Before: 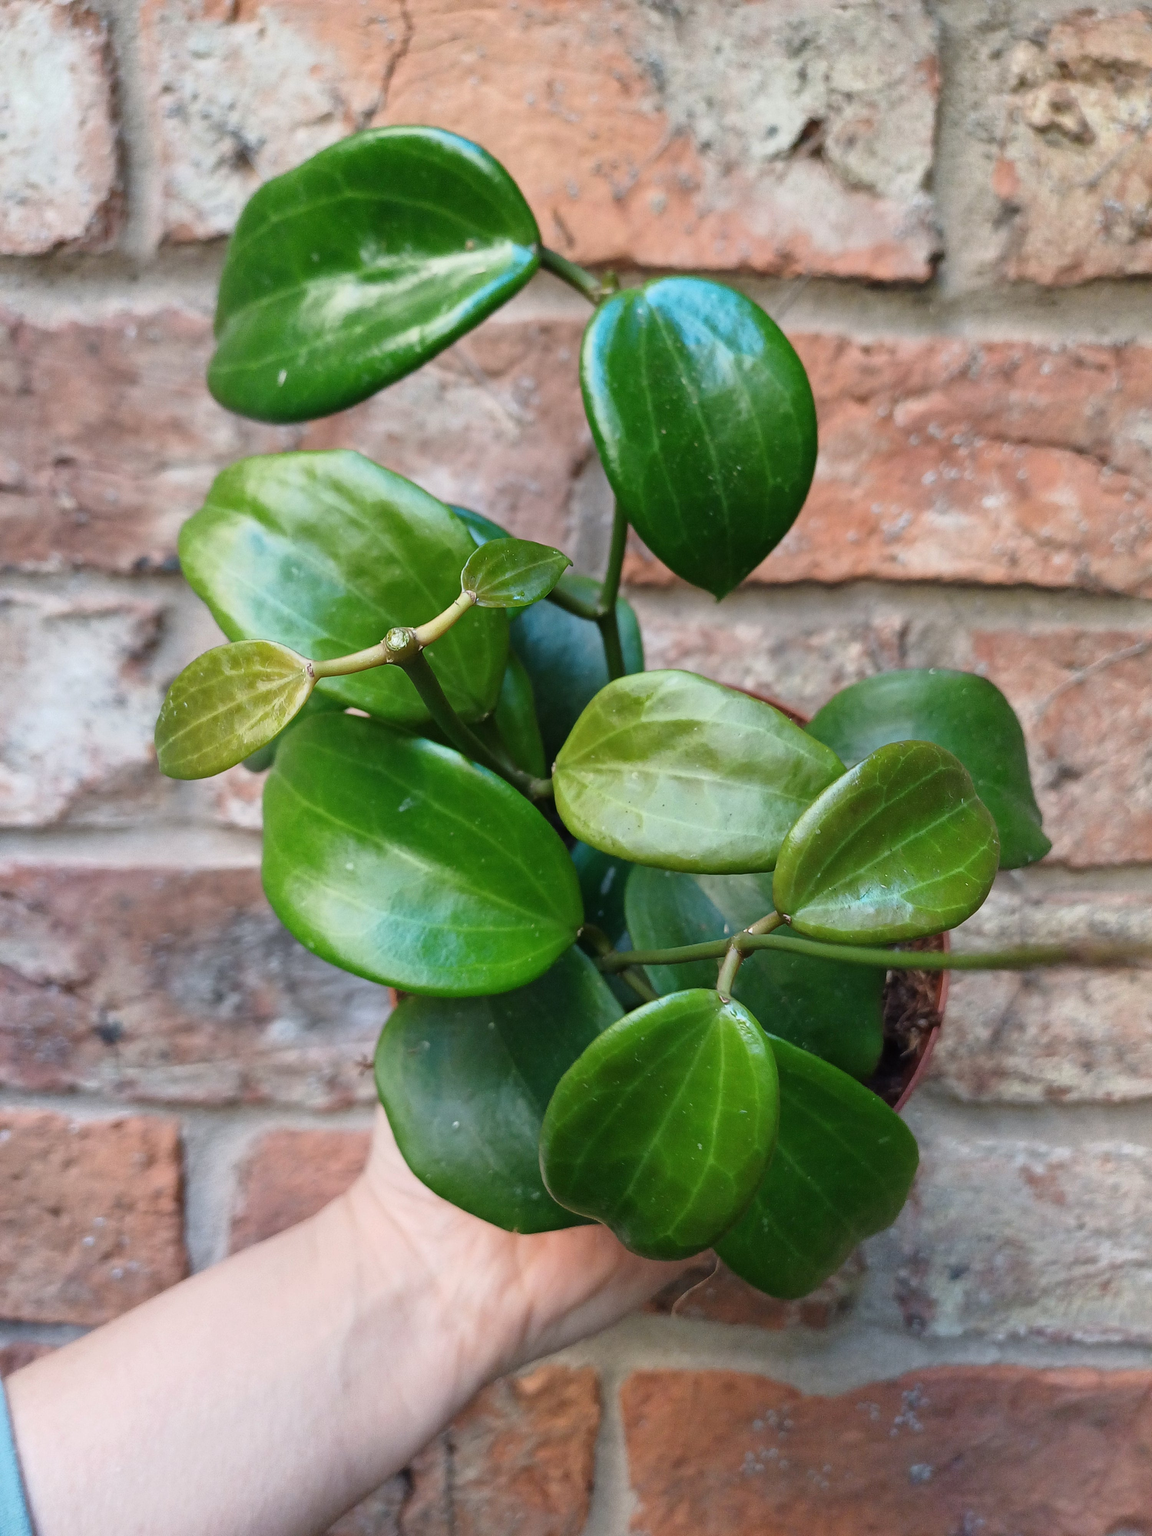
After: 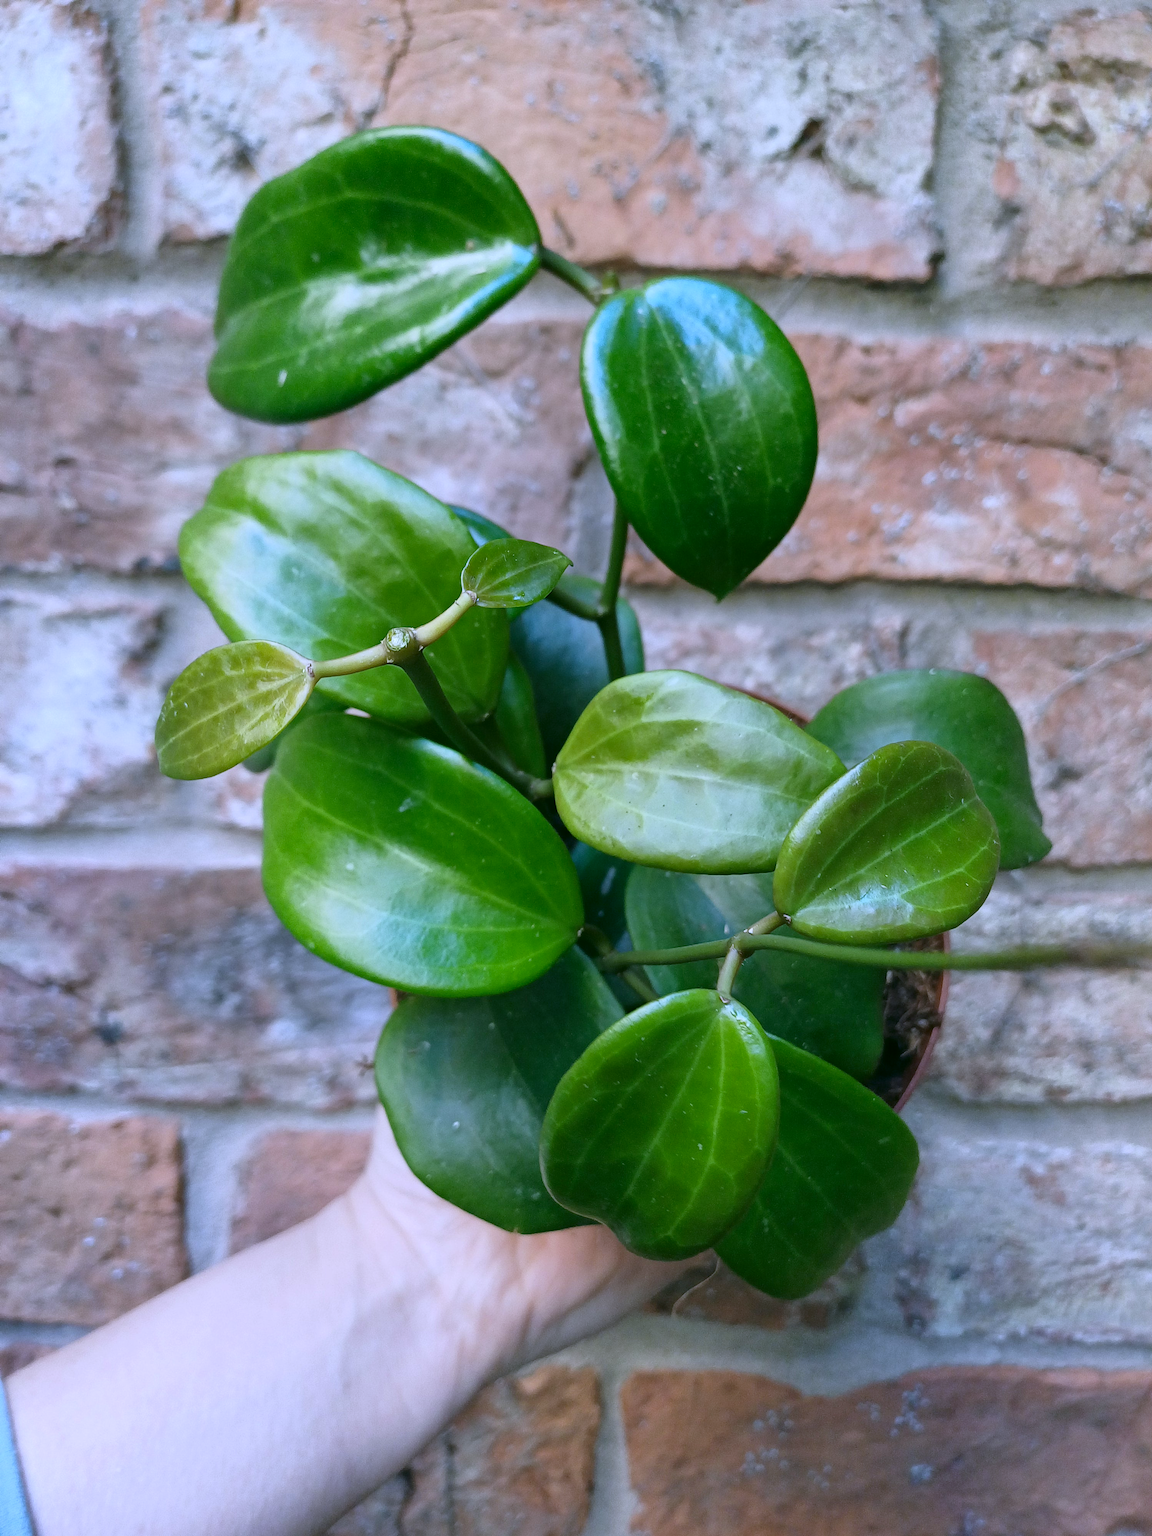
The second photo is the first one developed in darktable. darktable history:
color correction: highlights a* 4.02, highlights b* 4.98, shadows a* -7.55, shadows b* 4.98
white balance: red 0.871, blue 1.249
